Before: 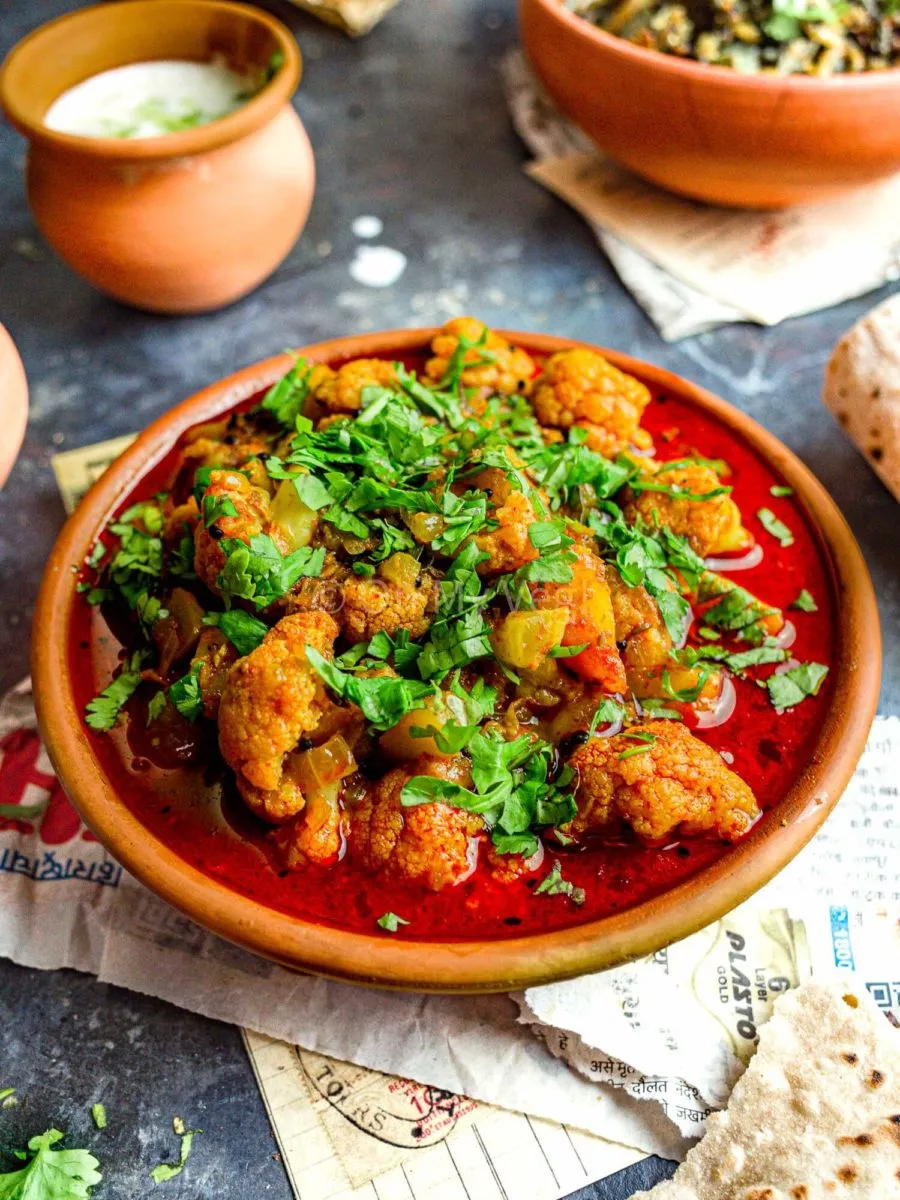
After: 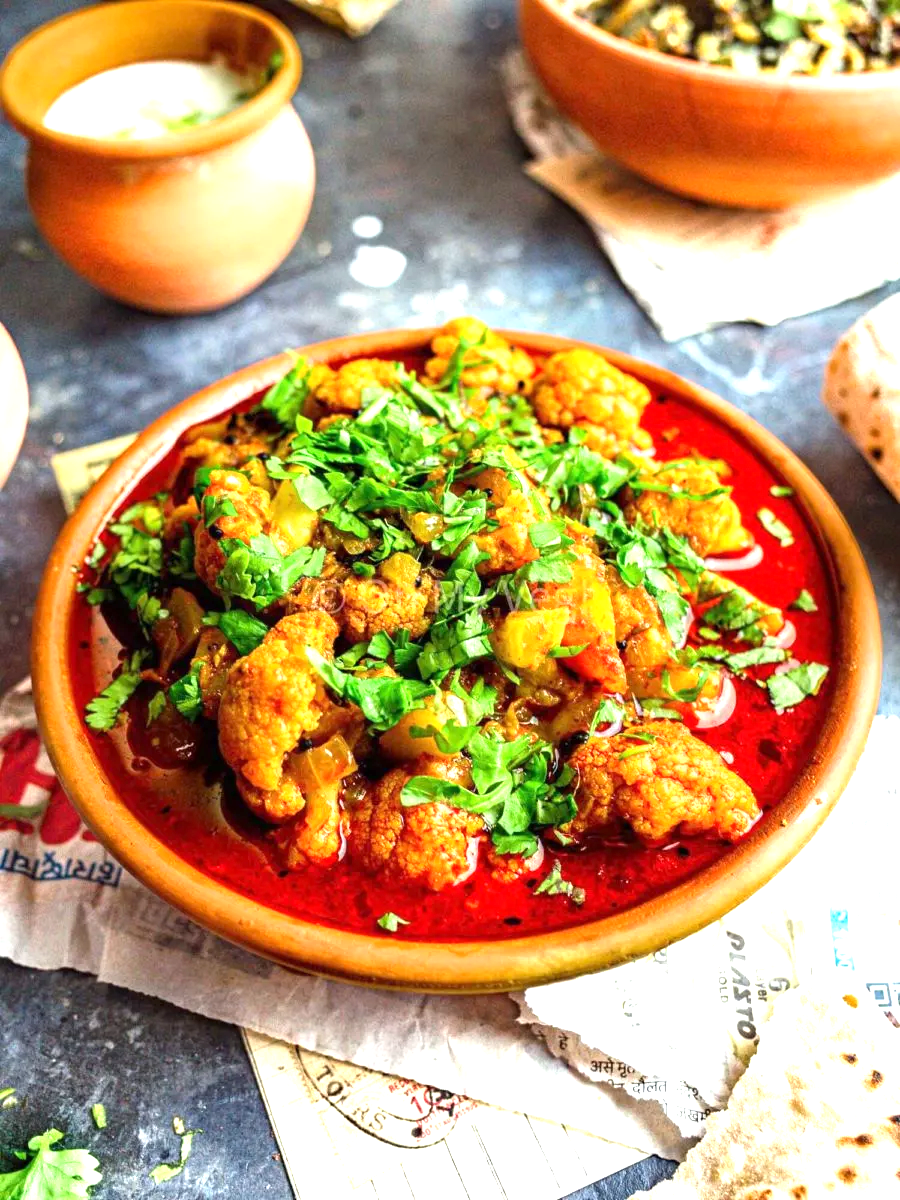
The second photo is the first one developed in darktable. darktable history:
exposure: exposure 0.951 EV, compensate highlight preservation false
